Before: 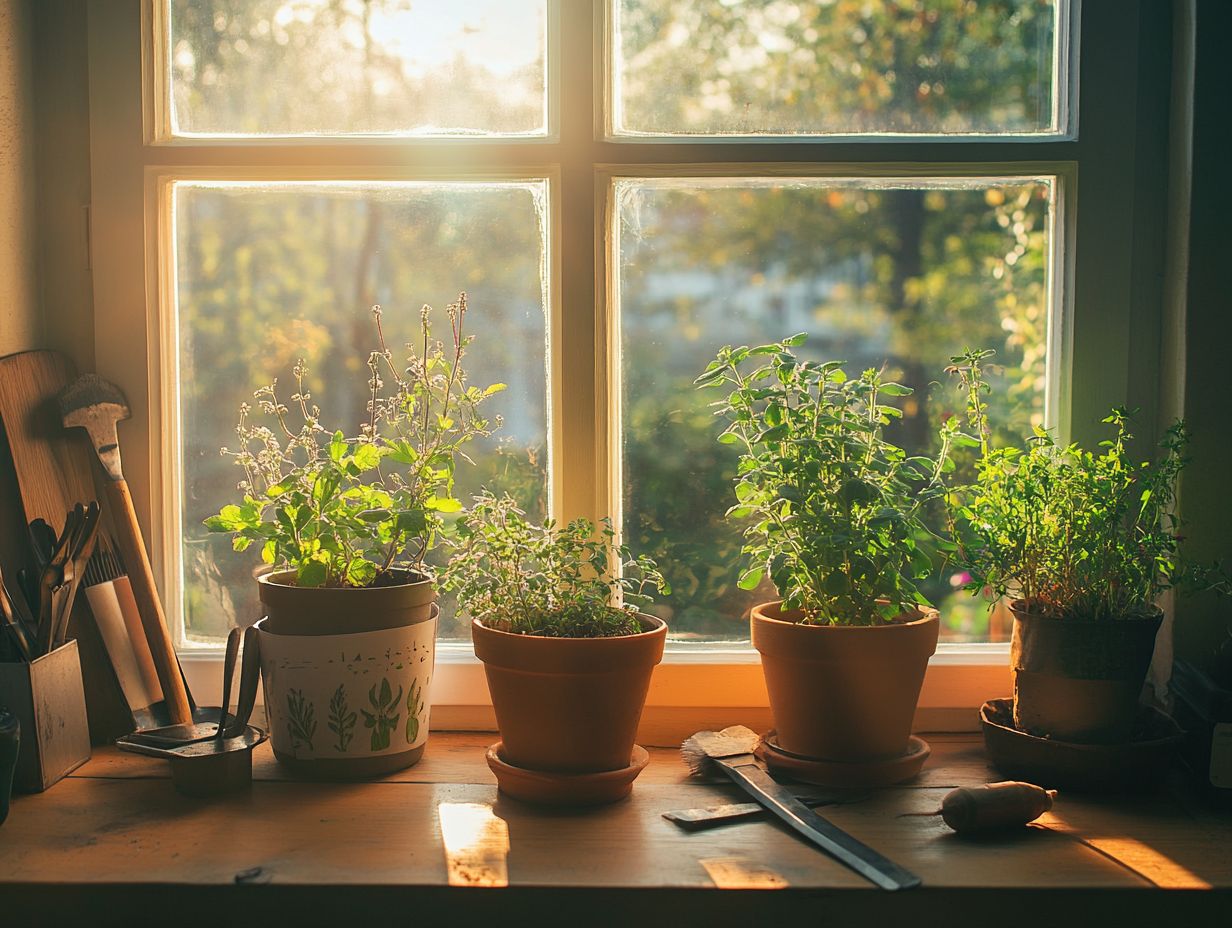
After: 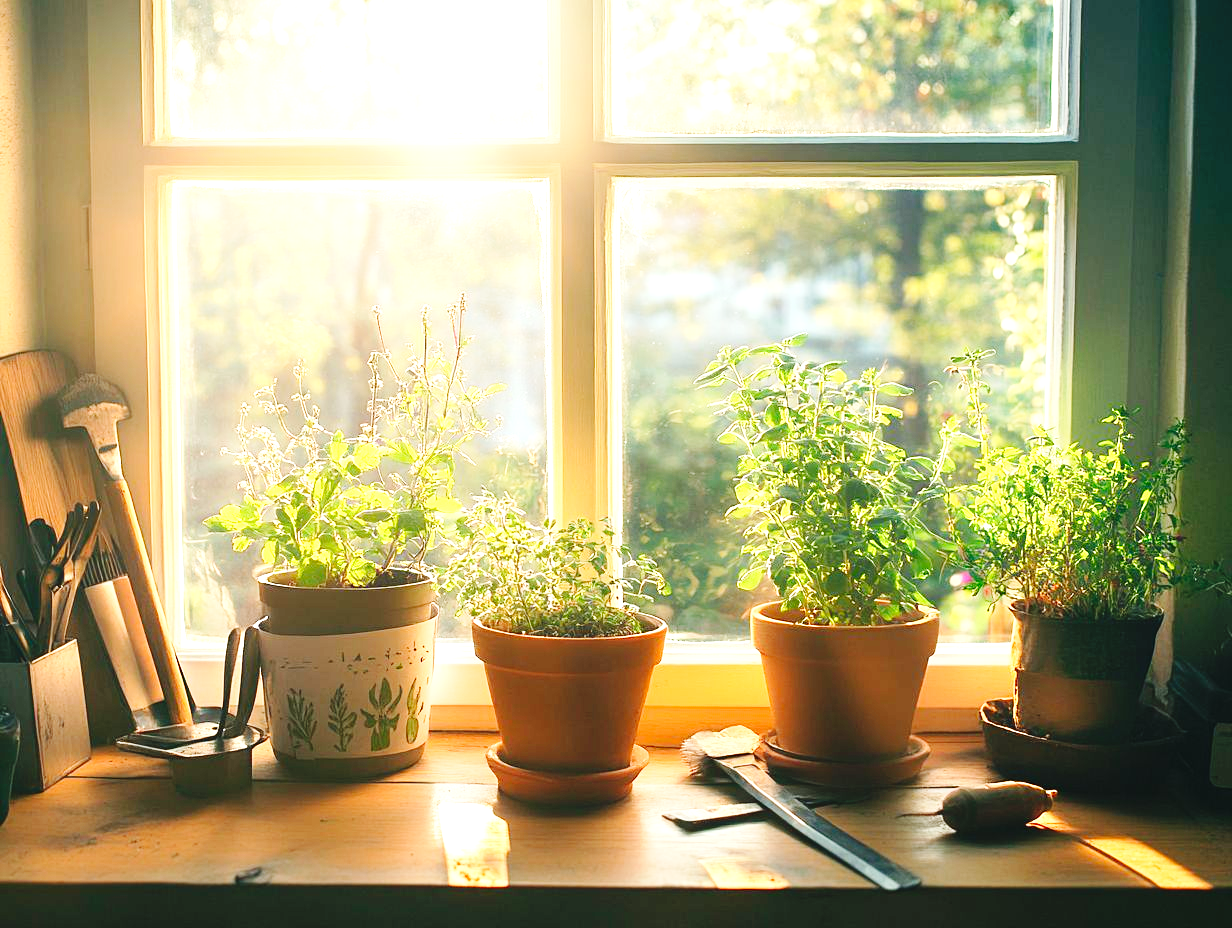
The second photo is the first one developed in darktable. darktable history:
base curve: curves: ch0 [(0, 0) (0.036, 0.025) (0.121, 0.166) (0.206, 0.329) (0.605, 0.79) (1, 1)], exposure shift 0.585, preserve colors none
exposure: exposure 1.142 EV, compensate exposure bias true, compensate highlight preservation false
